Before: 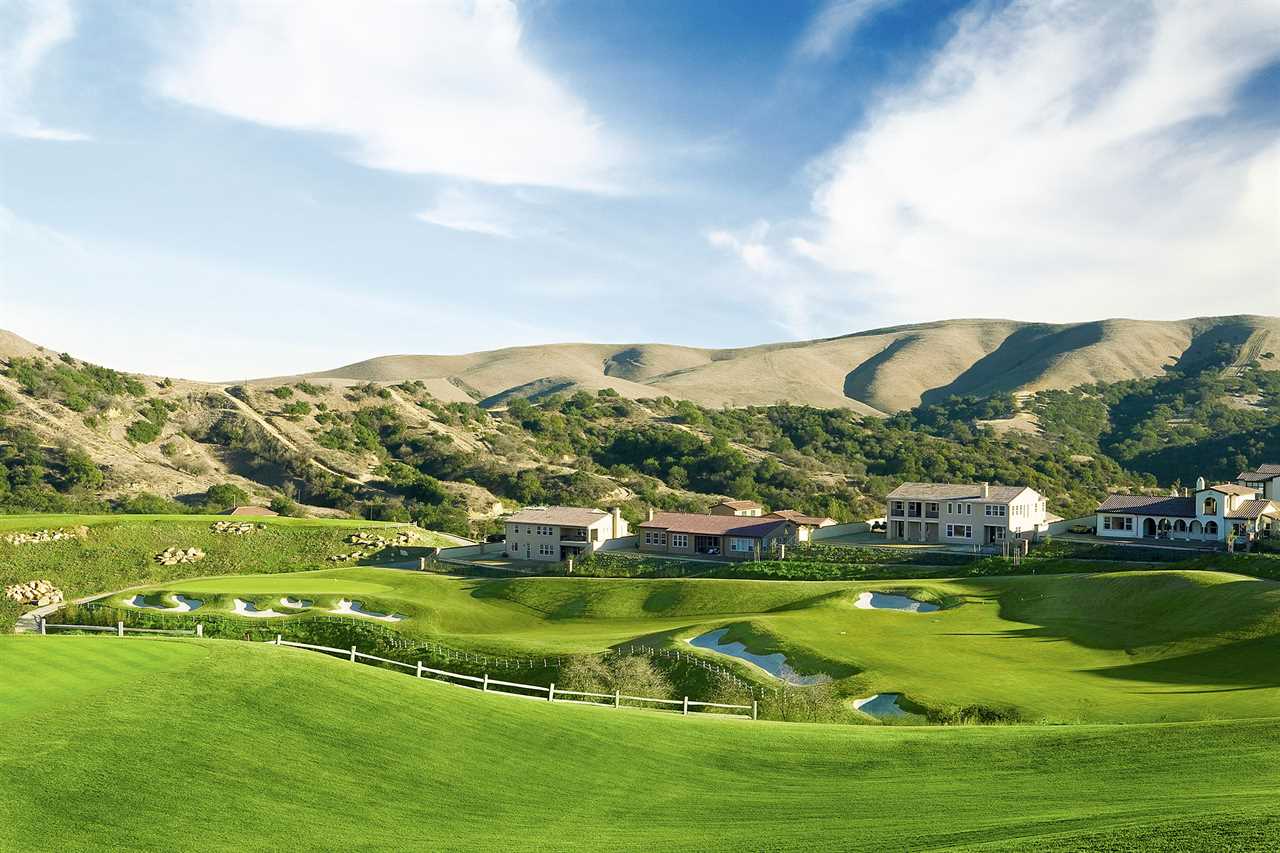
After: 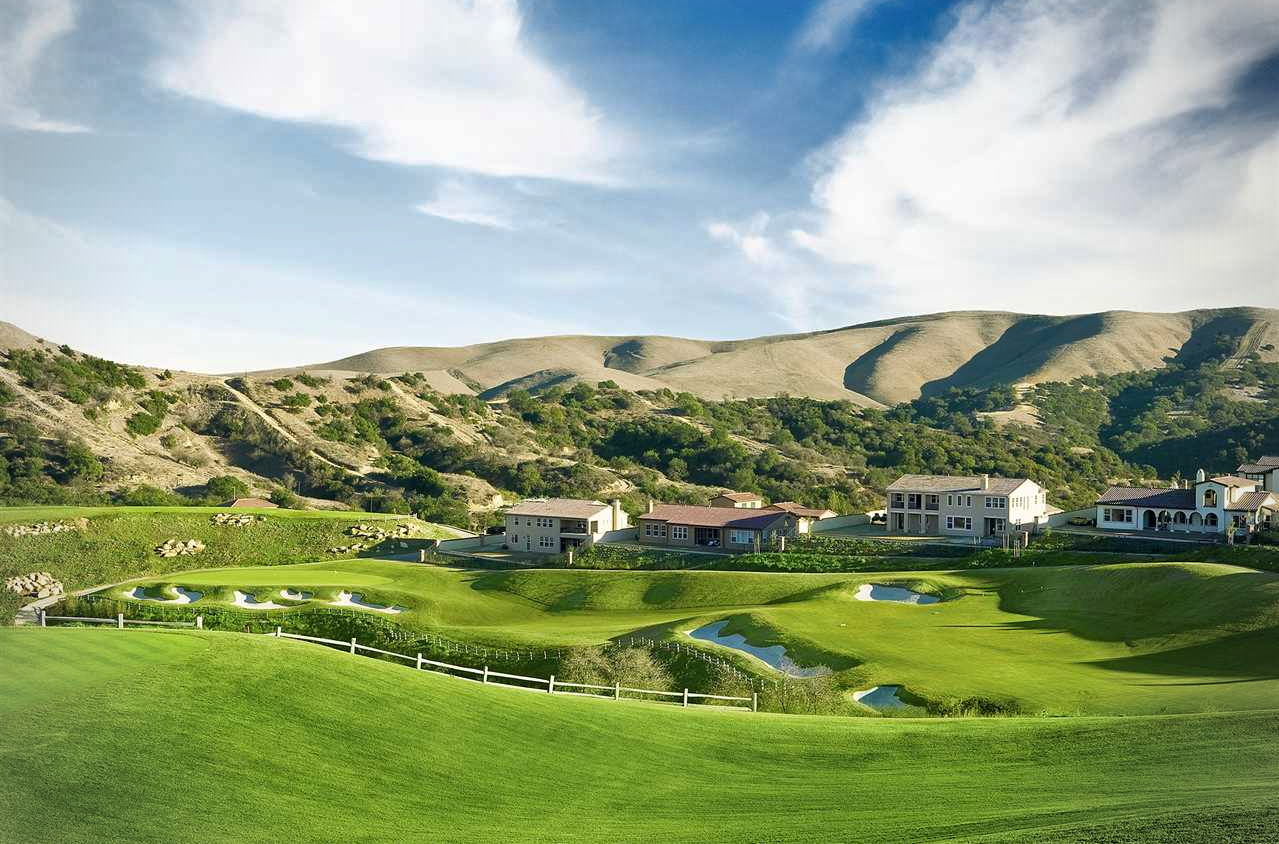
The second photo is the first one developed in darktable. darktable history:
crop: top 1.049%, right 0.001%
vignetting: fall-off radius 60.92%
shadows and highlights: shadows color adjustment 97.66%, soften with gaussian
